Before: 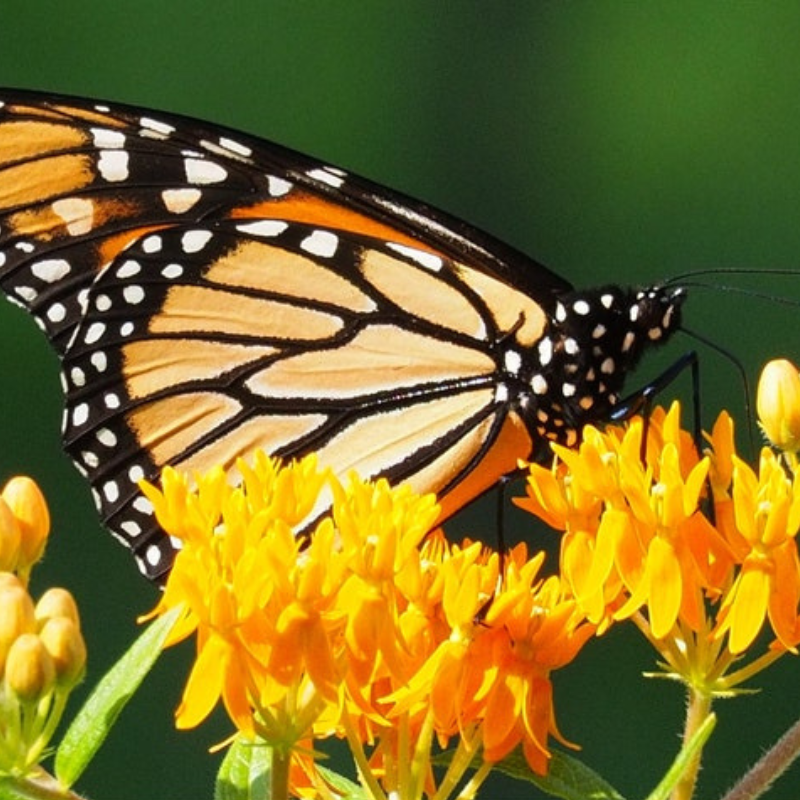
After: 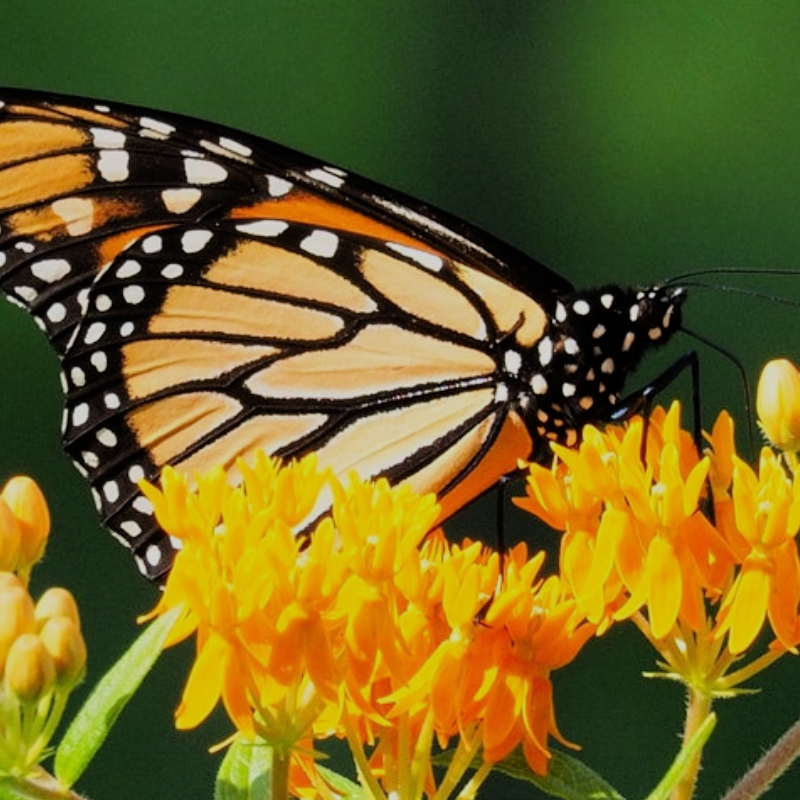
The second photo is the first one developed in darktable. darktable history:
filmic rgb: black relative exposure -7.65 EV, white relative exposure 4.56 EV, hardness 3.61, color science v6 (2022)
white balance: emerald 1
